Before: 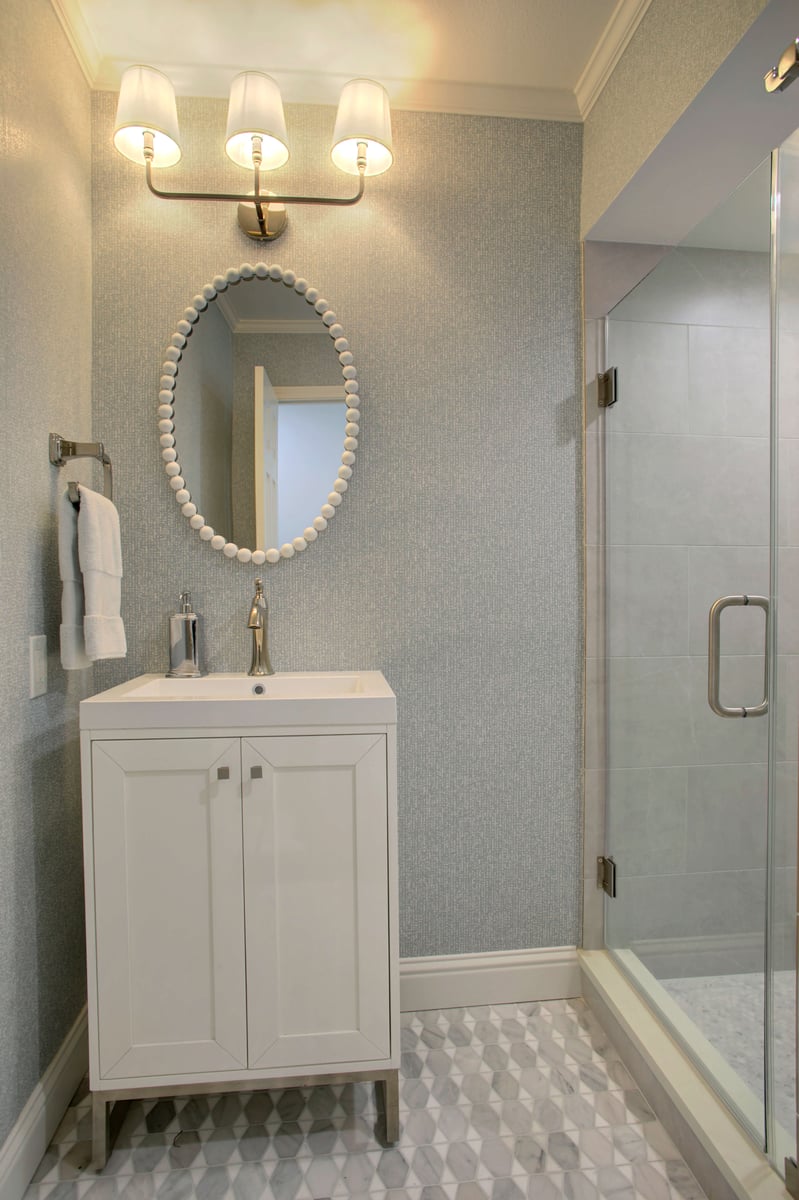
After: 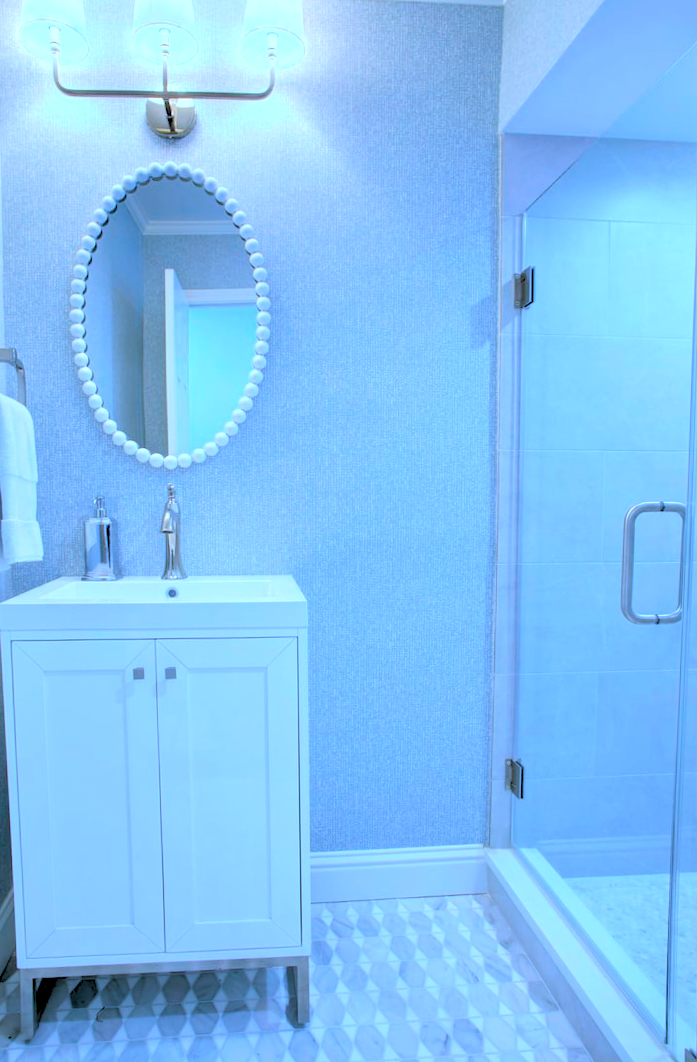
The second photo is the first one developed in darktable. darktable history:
rotate and perspective: rotation 0.074°, lens shift (vertical) 0.096, lens shift (horizontal) -0.041, crop left 0.043, crop right 0.952, crop top 0.024, crop bottom 0.979
color calibration: illuminant as shot in camera, x 0.462, y 0.419, temperature 2651.64 K
color balance rgb: shadows lift › hue 87.51°, highlights gain › chroma 1.62%, highlights gain › hue 55.1°, global offset › chroma 0.06%, global offset › hue 253.66°, linear chroma grading › global chroma 0.5%
crop and rotate: left 8.262%, top 9.226%
rgb levels: preserve colors sum RGB, levels [[0.038, 0.433, 0.934], [0, 0.5, 1], [0, 0.5, 1]]
exposure: exposure 1 EV, compensate highlight preservation false
